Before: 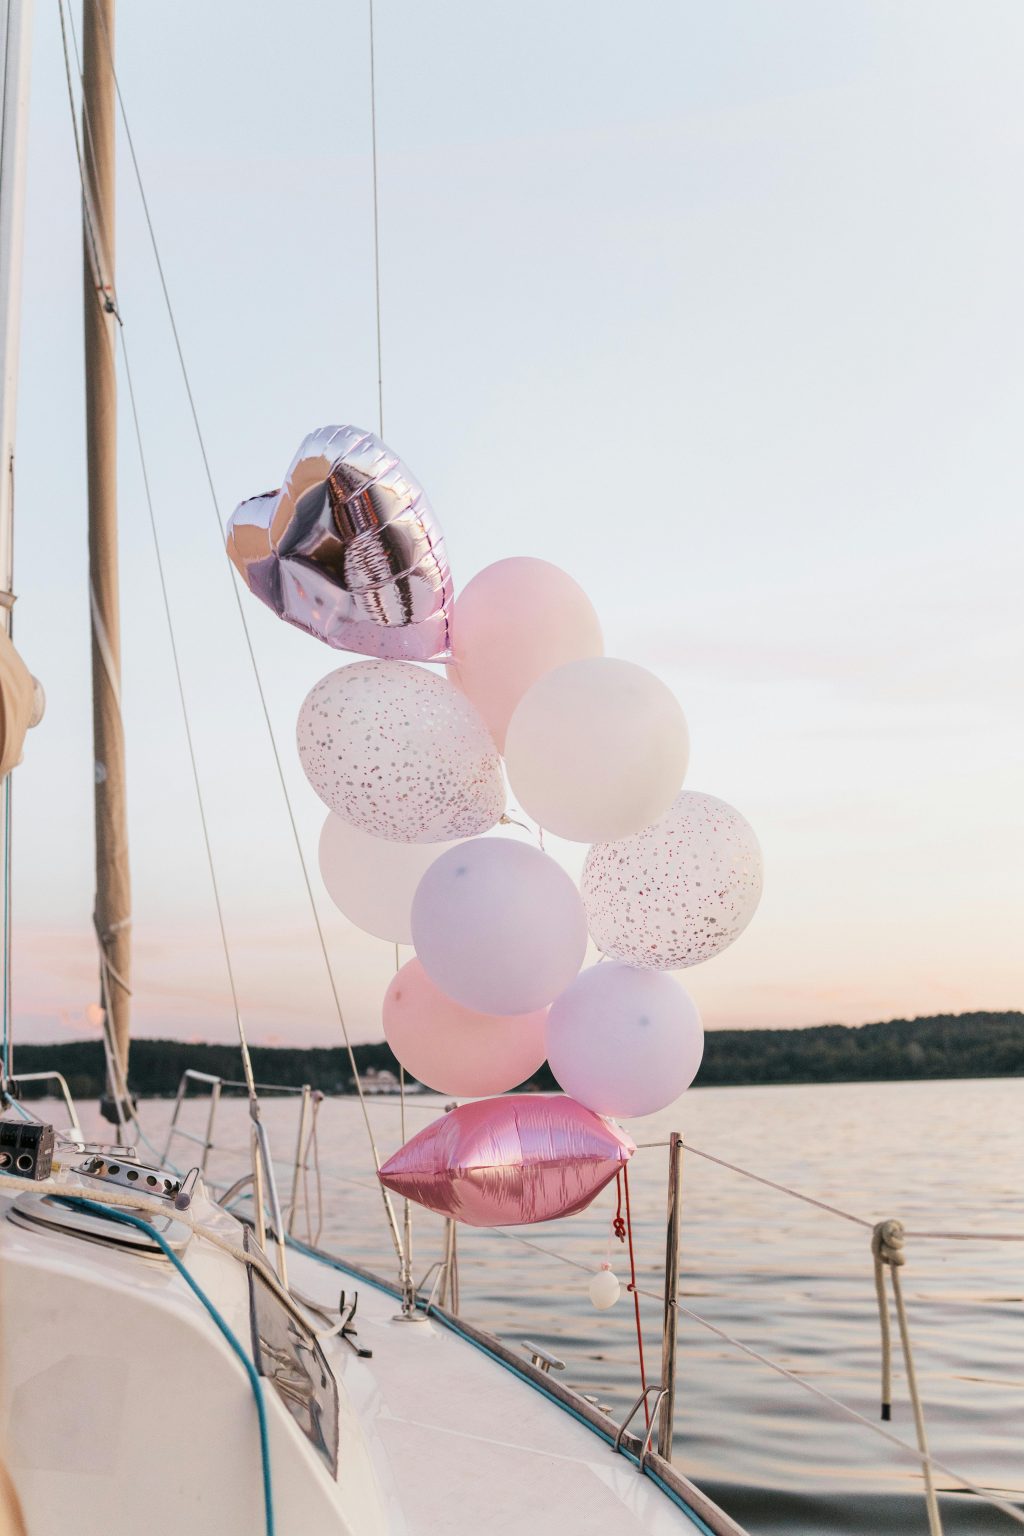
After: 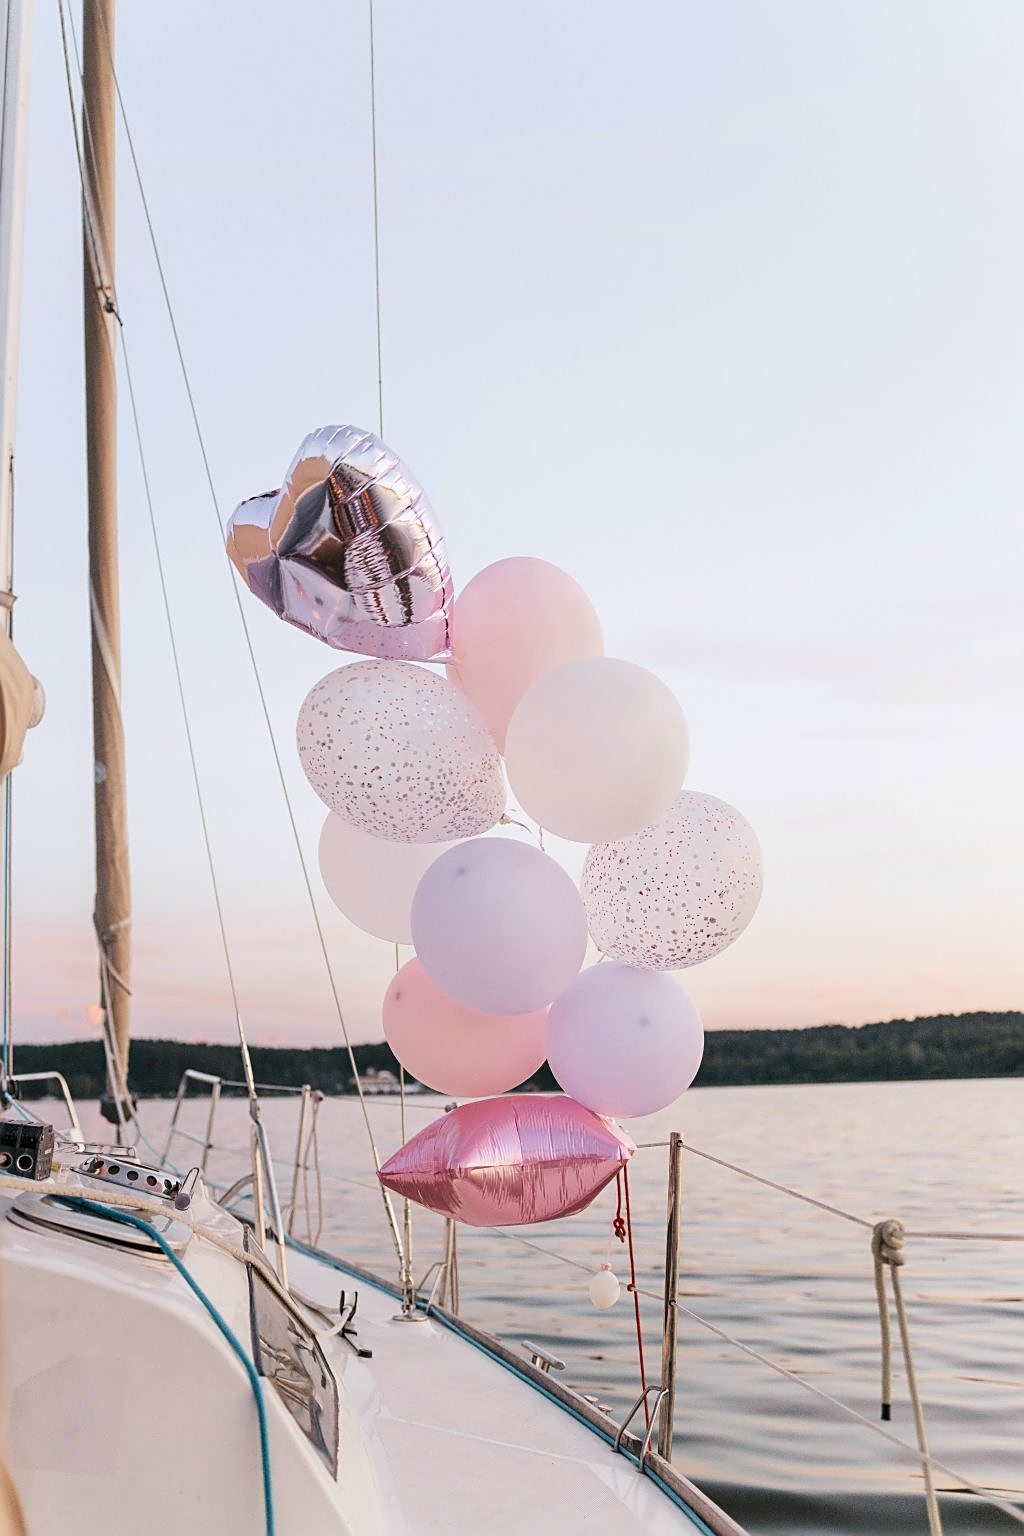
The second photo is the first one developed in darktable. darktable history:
bloom: size 13.65%, threshold 98.39%, strength 4.82%
sharpen: radius 1.967
white balance: red 1.004, blue 1.024
